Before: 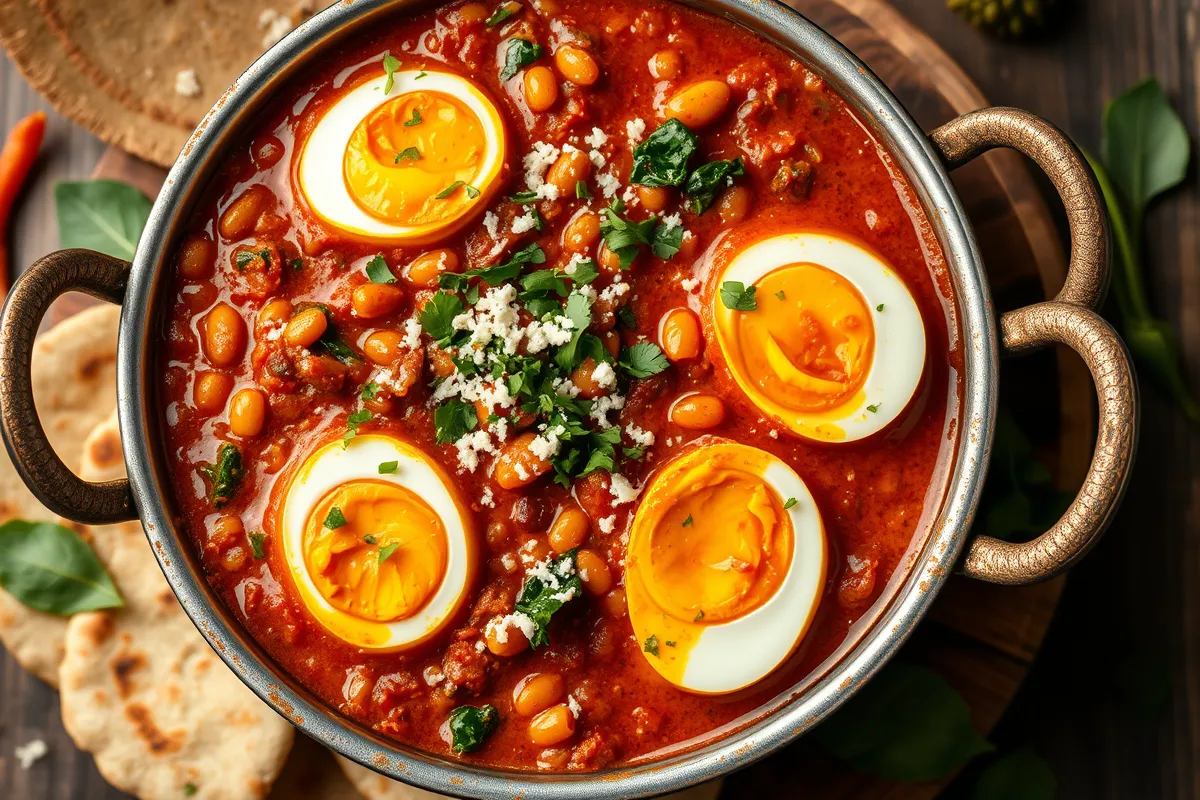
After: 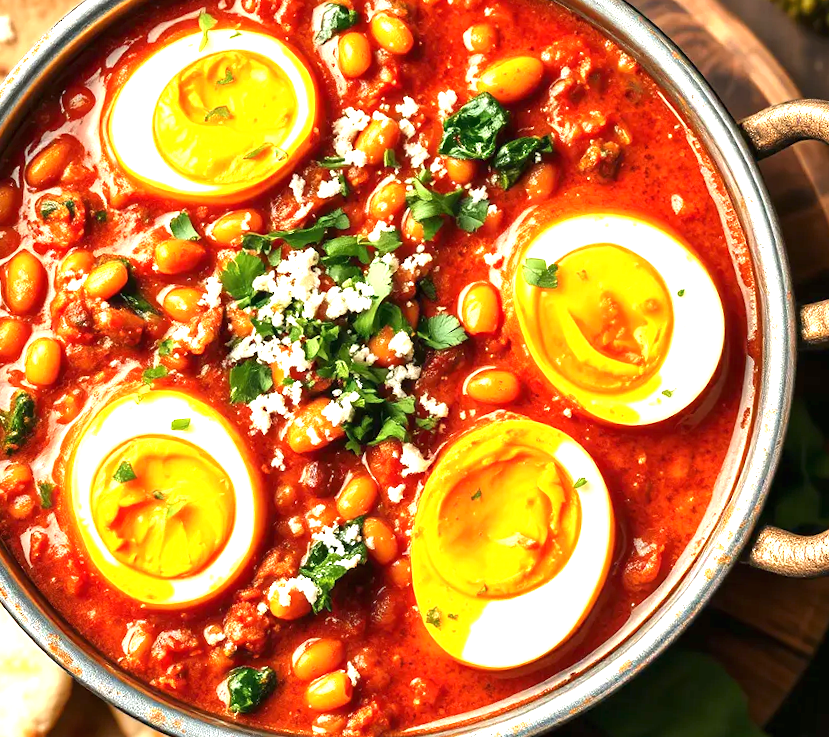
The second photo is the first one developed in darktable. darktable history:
crop and rotate: angle -3.27°, left 14.277%, top 0.028%, right 10.766%, bottom 0.028%
exposure: black level correction 0, exposure 1.3 EV, compensate exposure bias true, compensate highlight preservation false
